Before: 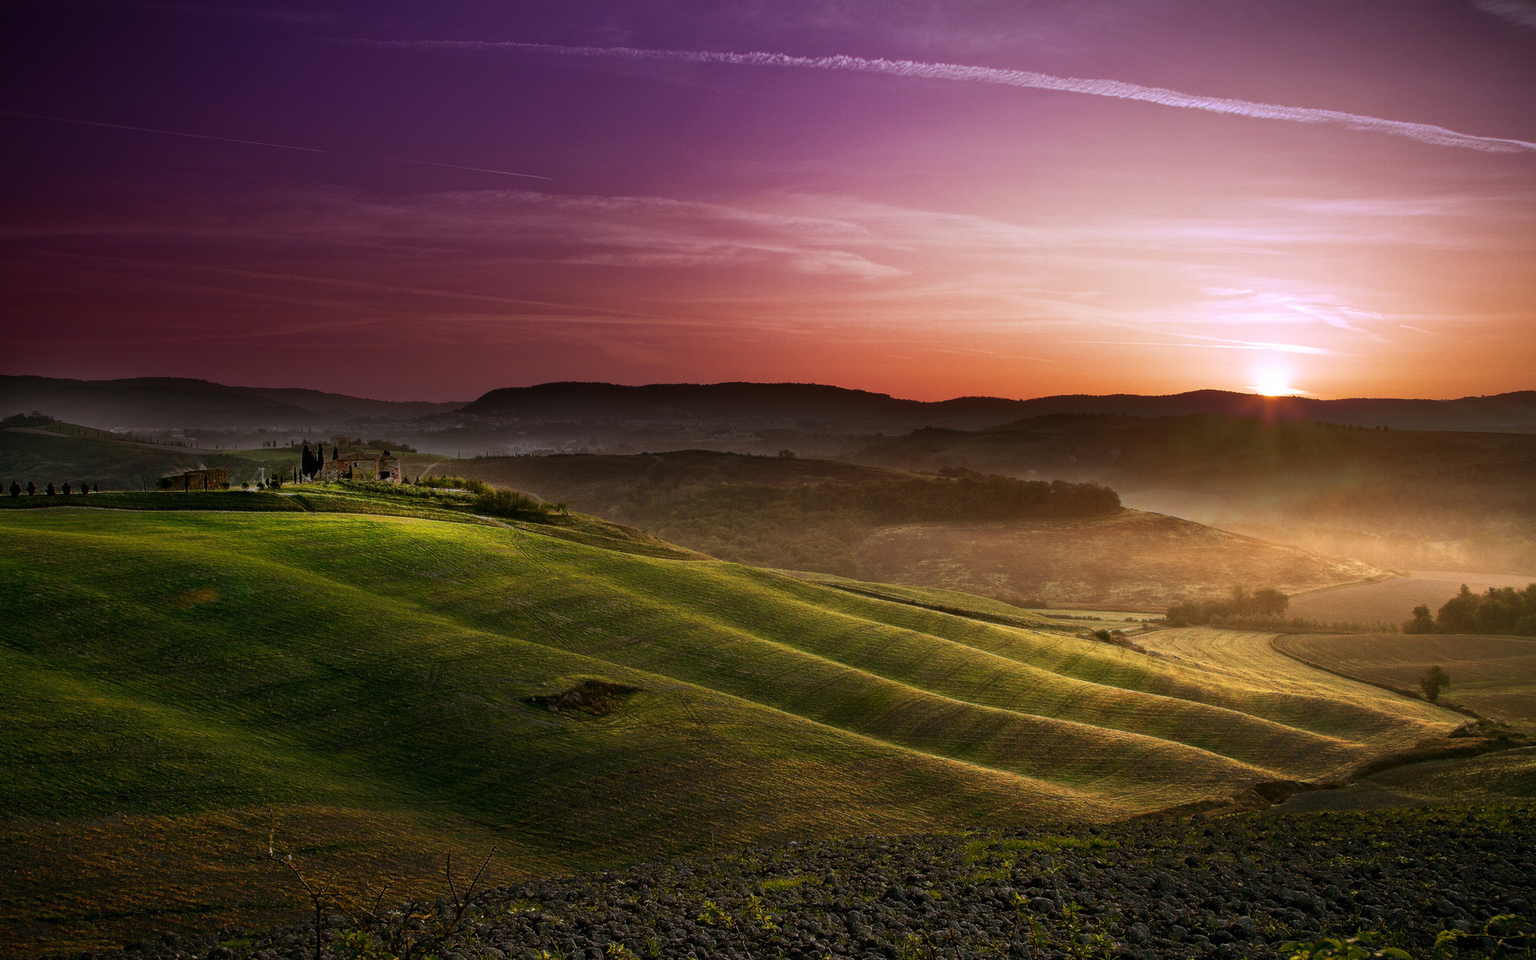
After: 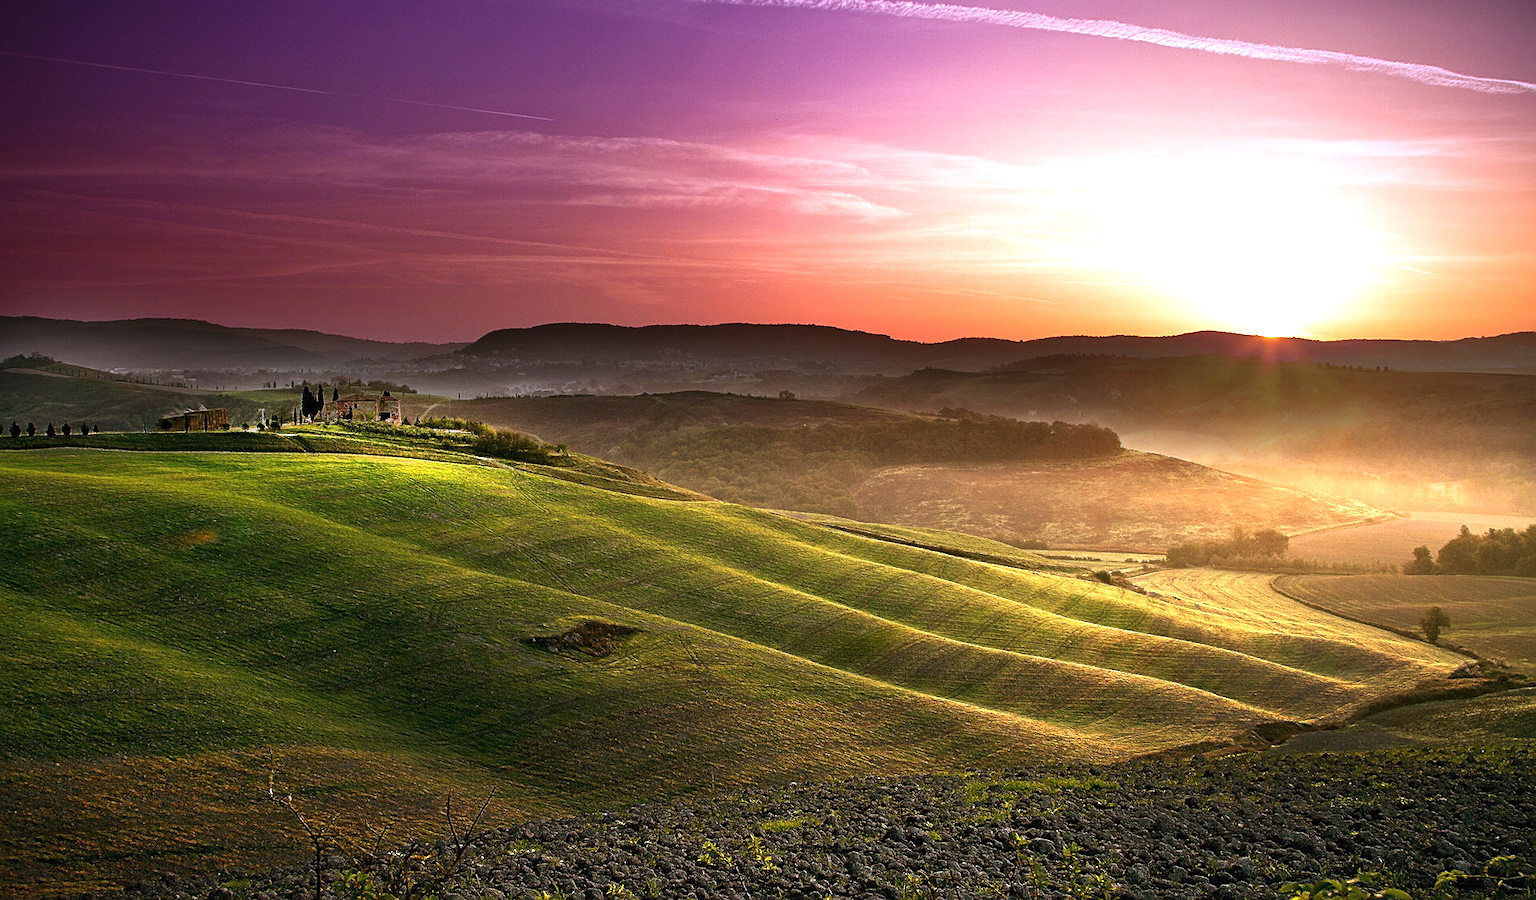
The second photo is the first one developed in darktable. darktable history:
crop and rotate: top 6.25%
exposure: black level correction 0, exposure 1.1 EV, compensate exposure bias true, compensate highlight preservation false
sharpen: on, module defaults
